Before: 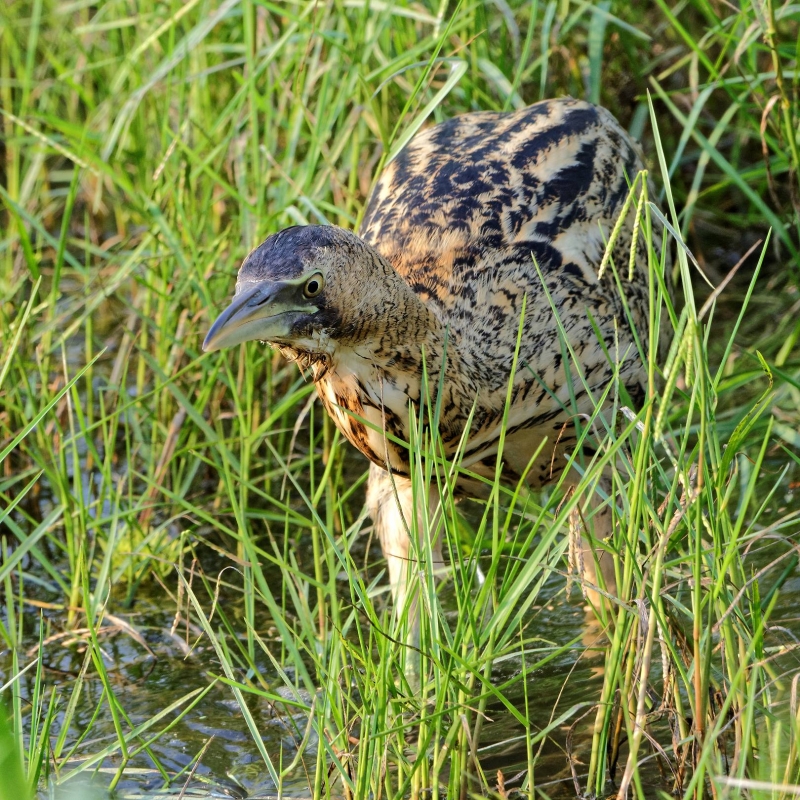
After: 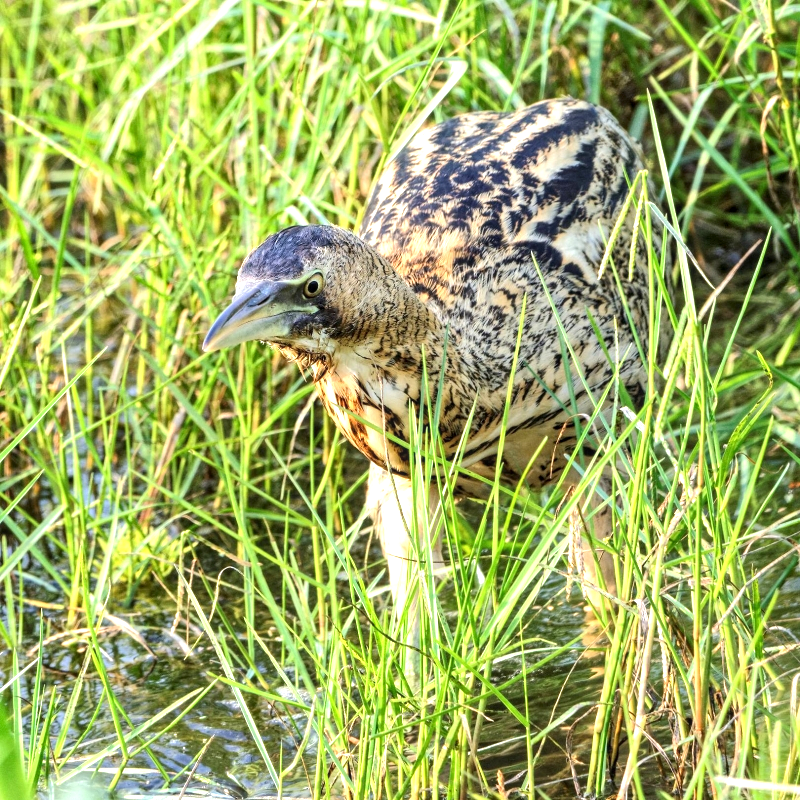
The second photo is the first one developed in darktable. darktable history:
local contrast: on, module defaults
exposure: black level correction 0, exposure 1.001 EV, compensate highlight preservation false
